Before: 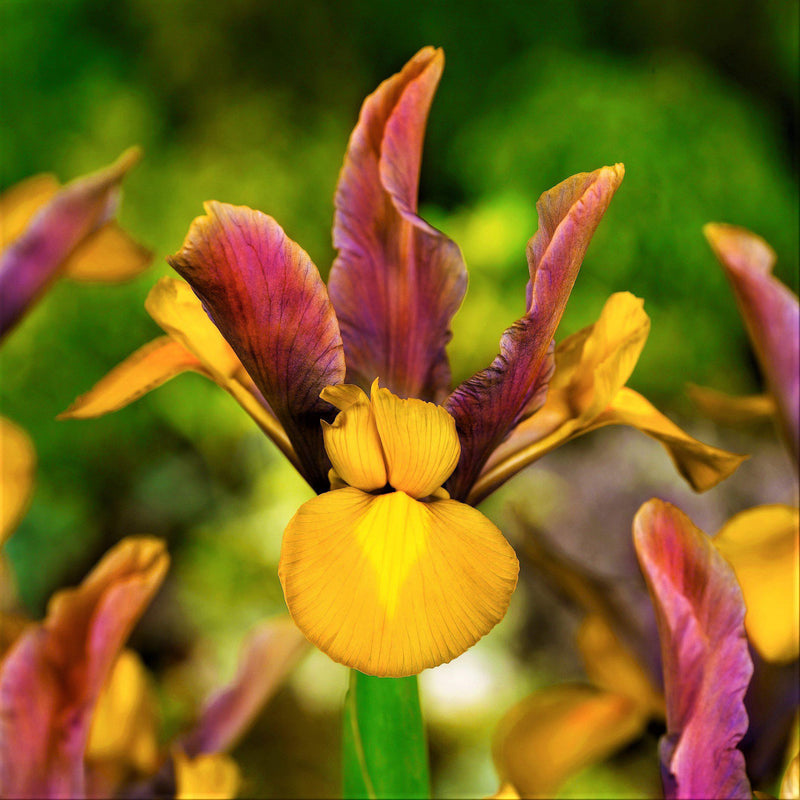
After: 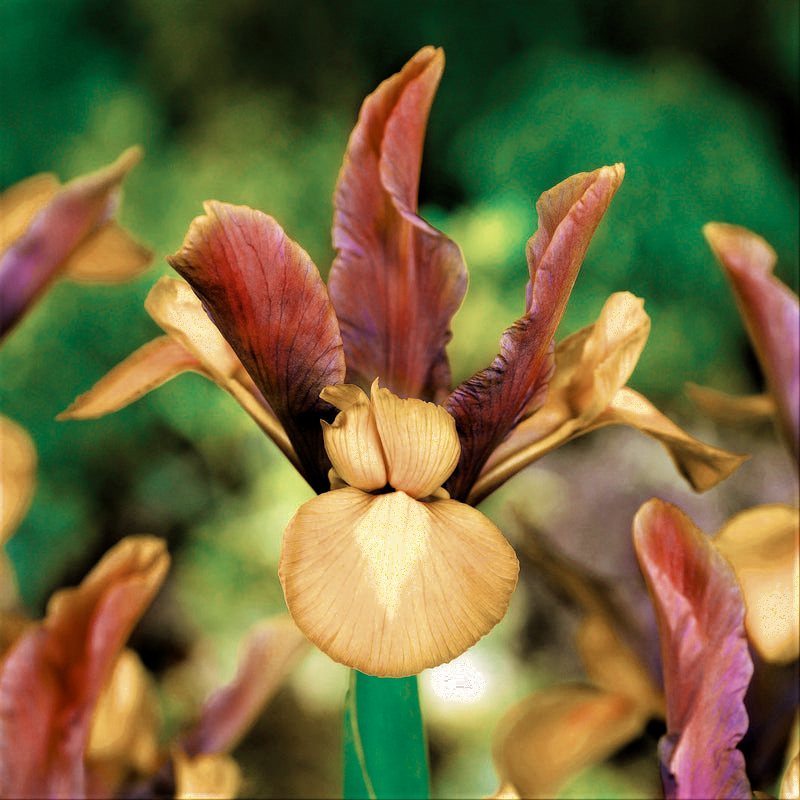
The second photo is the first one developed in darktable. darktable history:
tone equalizer: -8 EV -0.766 EV, -7 EV -0.679 EV, -6 EV -0.601 EV, -5 EV -0.39 EV, -3 EV 0.404 EV, -2 EV 0.6 EV, -1 EV 0.677 EV, +0 EV 0.724 EV
filmic rgb: black relative exposure -15 EV, white relative exposure 3 EV, target black luminance 0%, hardness 9.22, latitude 98.98%, contrast 0.912, shadows ↔ highlights balance 0.397%
exposure: black level correction 0.001, exposure -0.122 EV, compensate exposure bias true, compensate highlight preservation false
color zones: curves: ch0 [(0, 0.5) (0.125, 0.4) (0.25, 0.5) (0.375, 0.4) (0.5, 0.4) (0.625, 0.35) (0.75, 0.35) (0.875, 0.5)]; ch1 [(0, 0.35) (0.125, 0.45) (0.25, 0.35) (0.375, 0.35) (0.5, 0.35) (0.625, 0.35) (0.75, 0.45) (0.875, 0.35)]; ch2 [(0, 0.6) (0.125, 0.5) (0.25, 0.5) (0.375, 0.6) (0.5, 0.6) (0.625, 0.5) (0.75, 0.5) (0.875, 0.5)]
